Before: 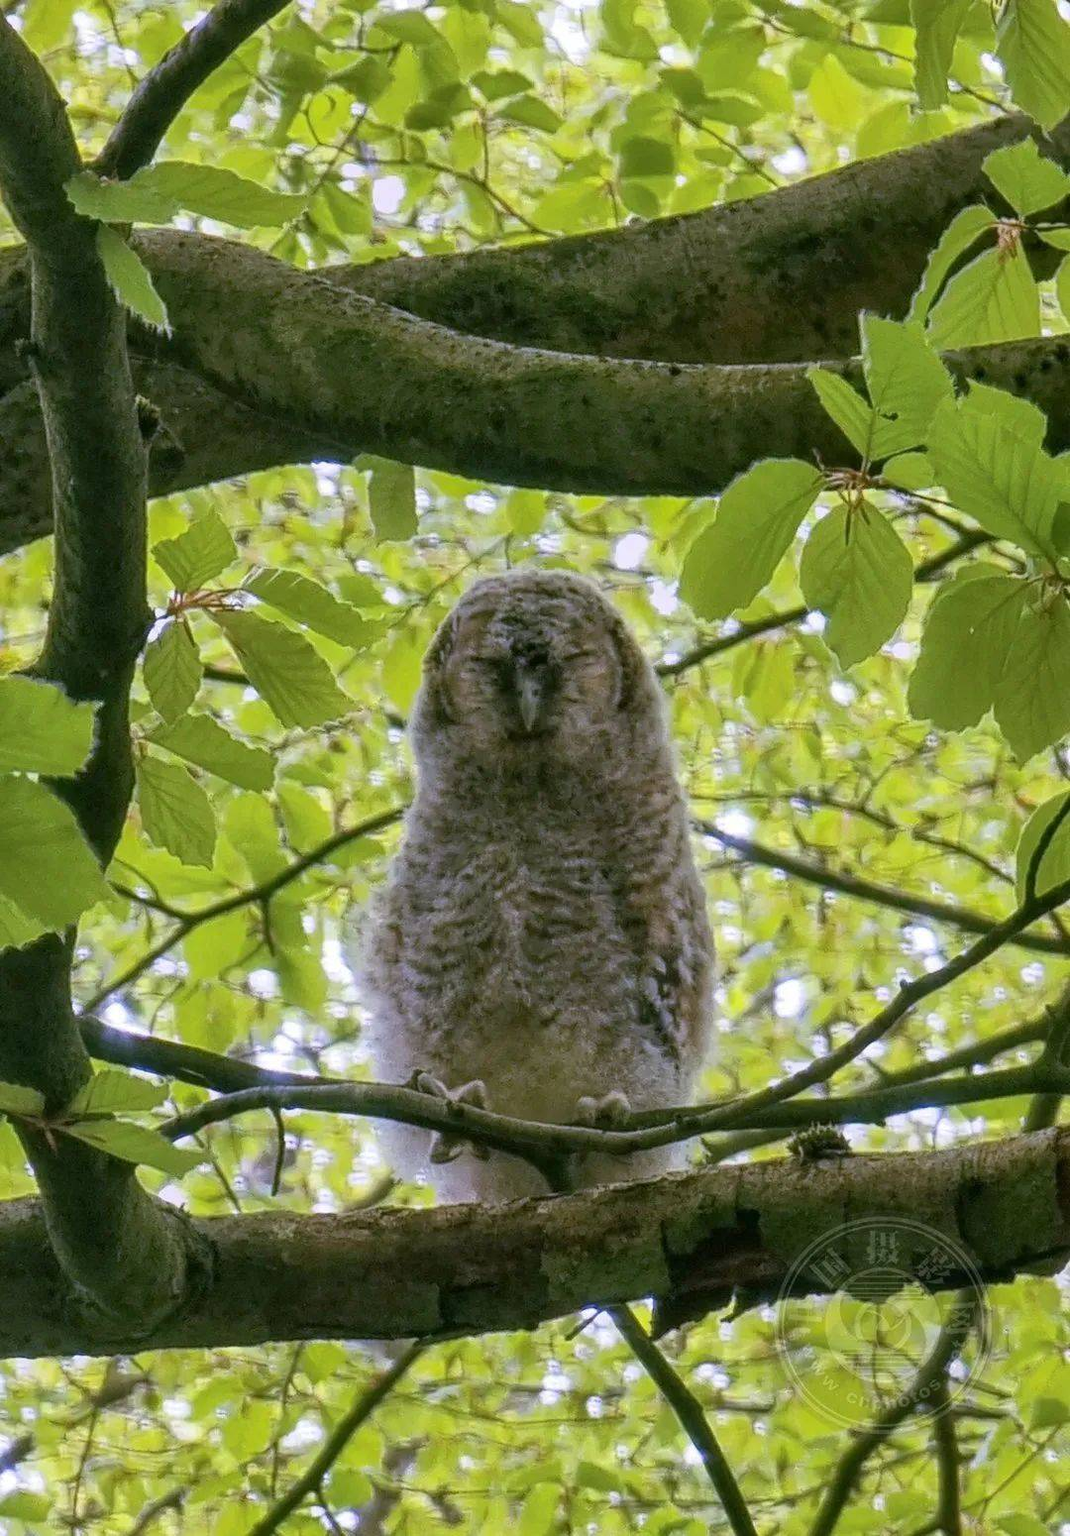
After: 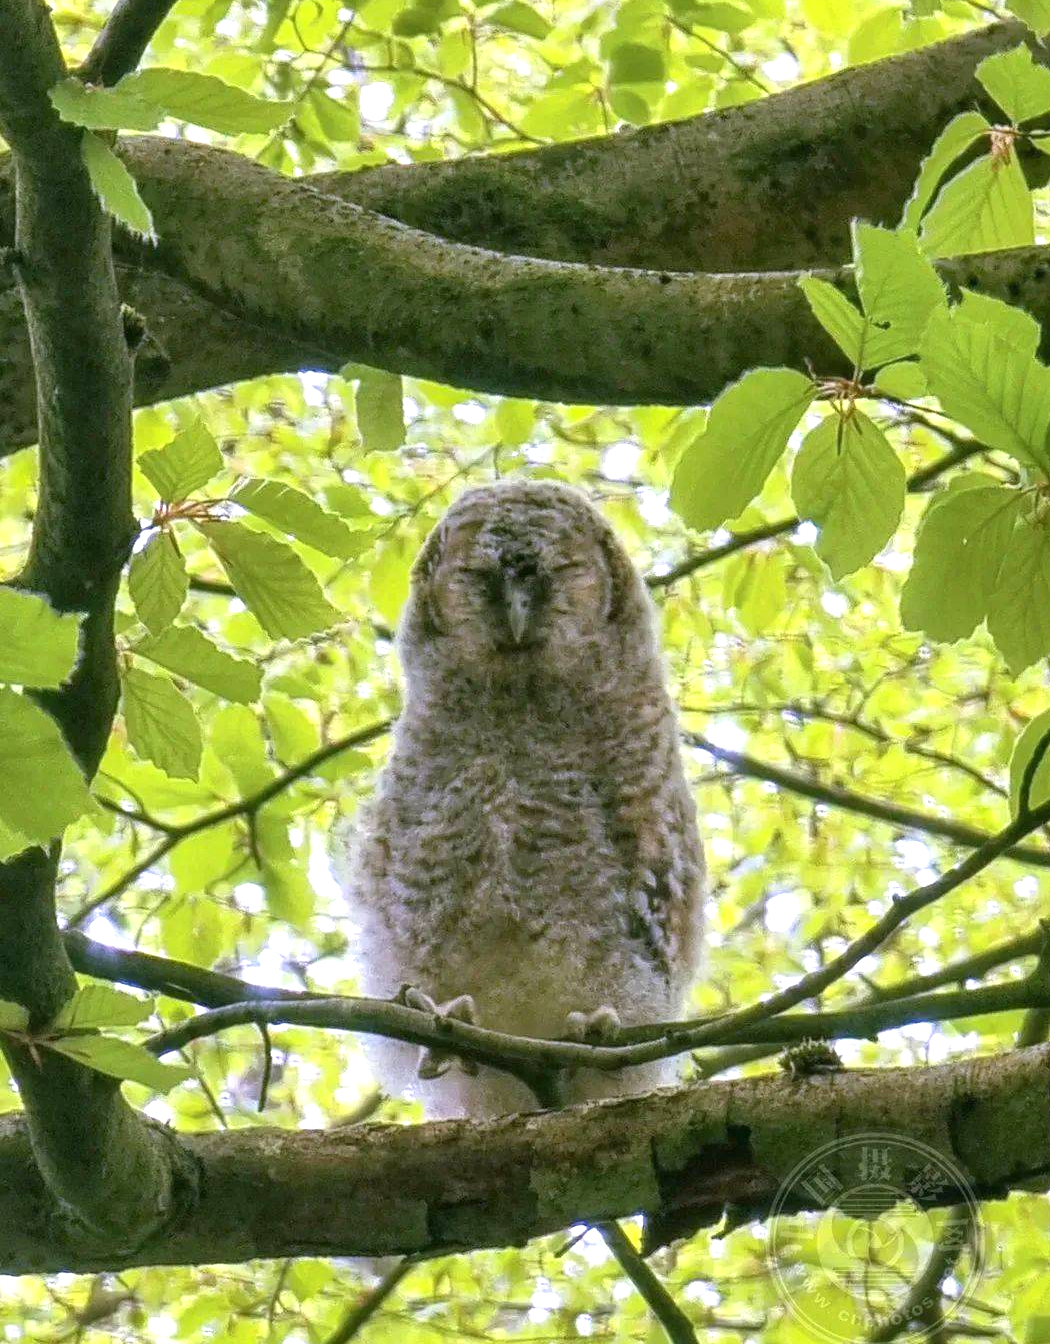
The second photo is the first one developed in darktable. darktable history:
crop: left 1.492%, top 6.156%, right 1.266%, bottom 7.076%
exposure: black level correction 0, exposure 0.7 EV, compensate highlight preservation false
